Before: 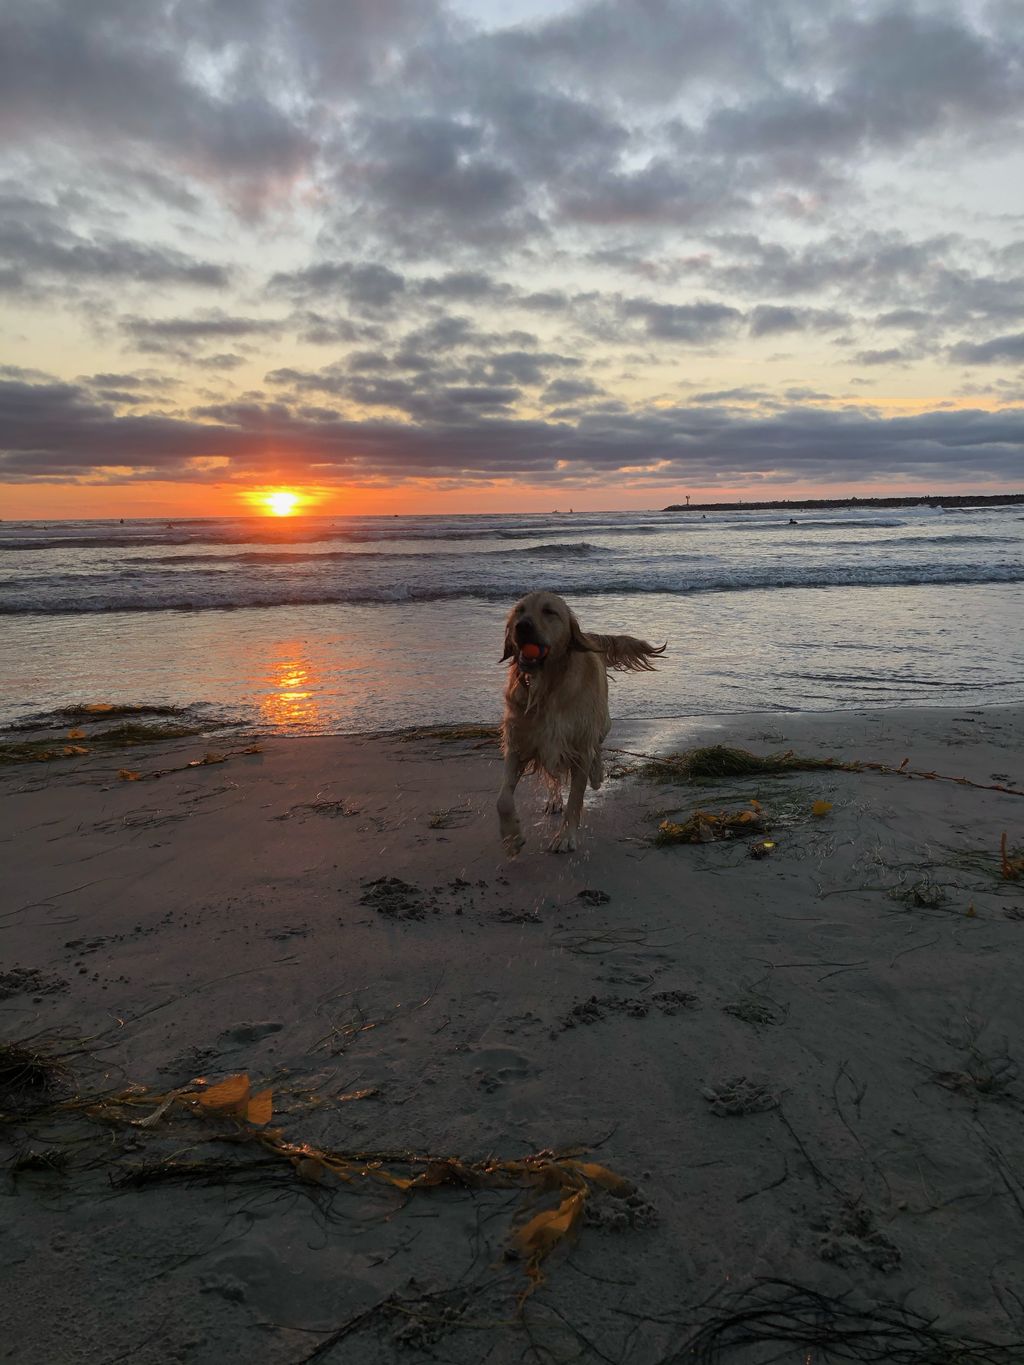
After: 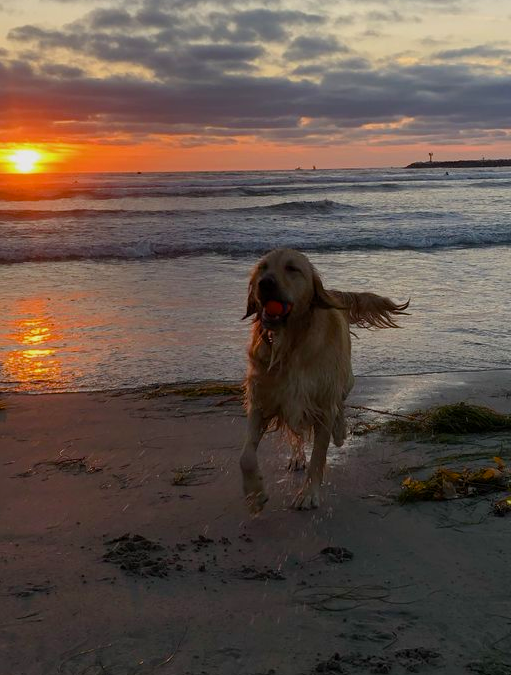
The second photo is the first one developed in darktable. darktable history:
base curve: curves: ch0 [(0, 0) (0.303, 0.277) (1, 1)], preserve colors none
color balance rgb: perceptual saturation grading › global saturation 27.524%, perceptual saturation grading › highlights -25.645%, perceptual saturation grading › shadows 24.626%, perceptual brilliance grading › global brilliance -1.374%, perceptual brilliance grading › highlights -0.908%, perceptual brilliance grading › mid-tones -0.83%, perceptual brilliance grading › shadows -1.727%
crop: left 25.1%, top 25.192%, right 24.904%, bottom 25.316%
tone equalizer: edges refinement/feathering 500, mask exposure compensation -1.57 EV, preserve details no
exposure: black level correction 0.002, exposure -0.103 EV, compensate highlight preservation false
